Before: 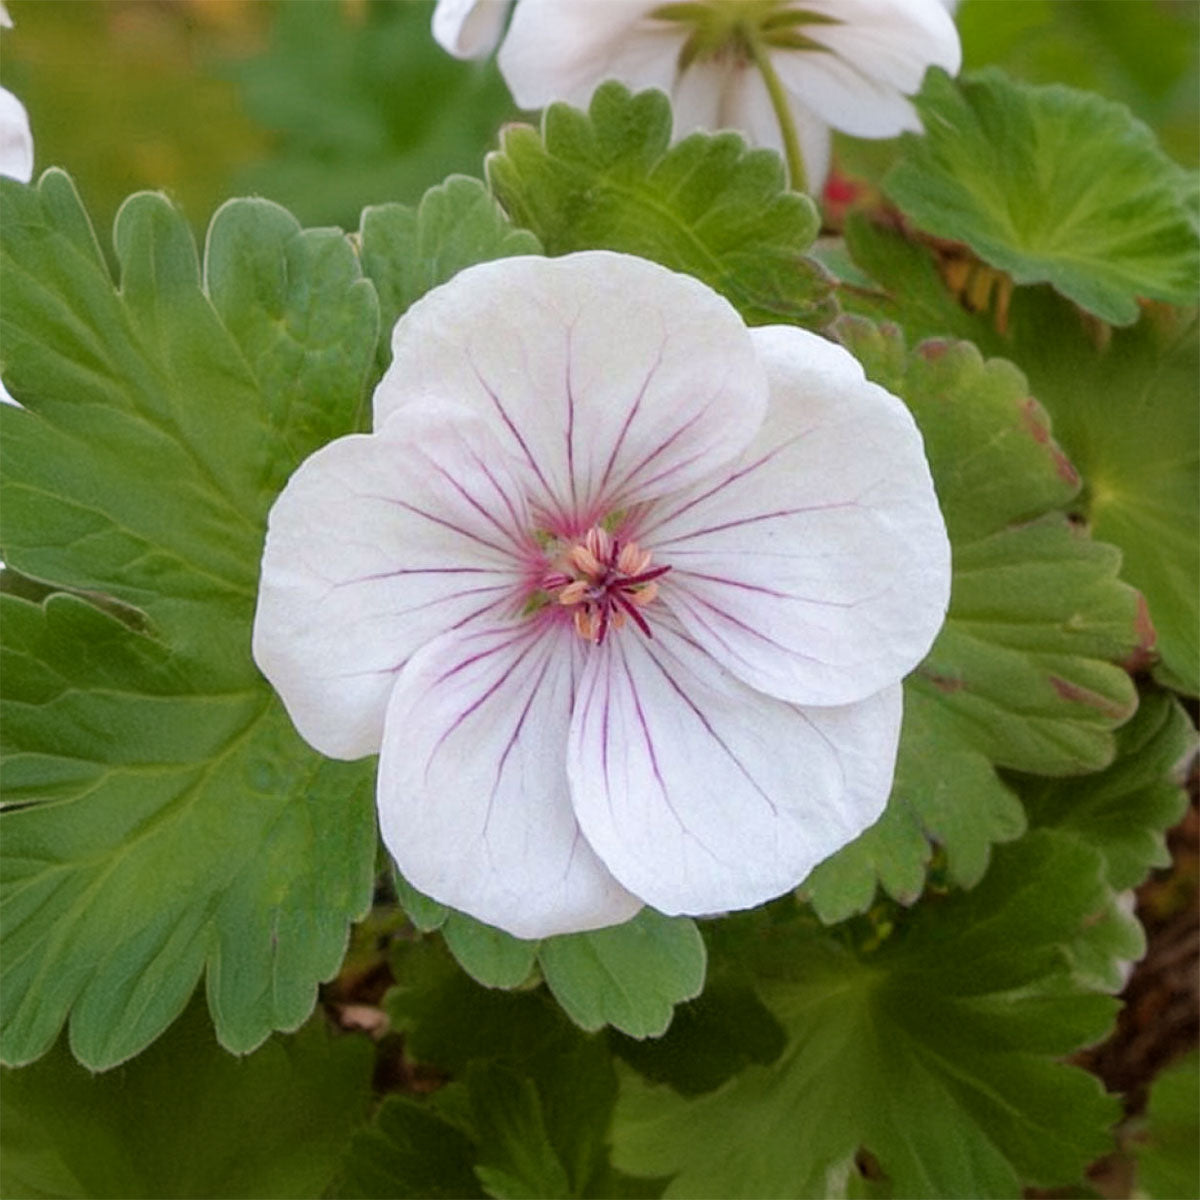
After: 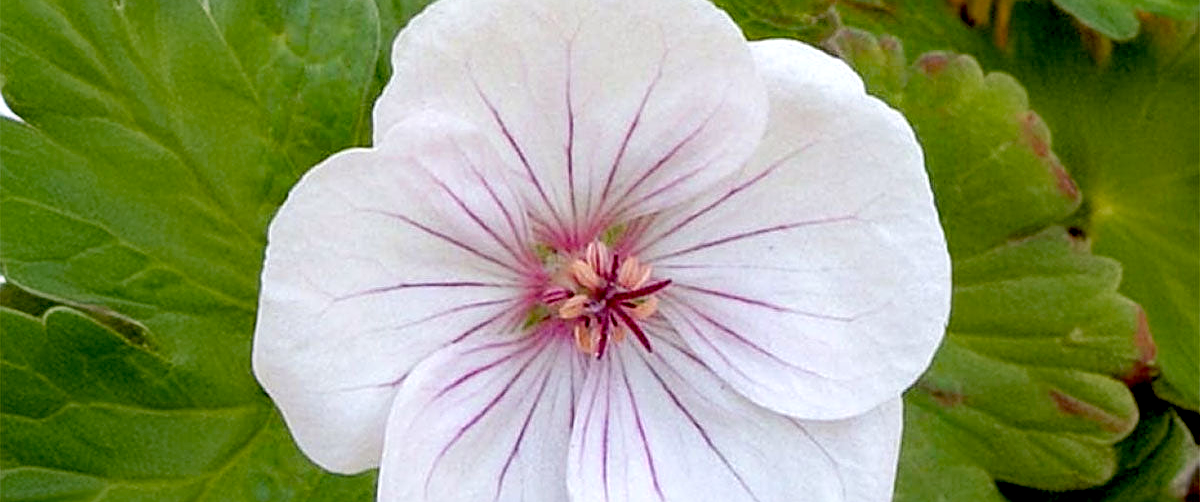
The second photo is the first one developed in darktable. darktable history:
exposure: black level correction 0.025, exposure 0.182 EV, compensate highlight preservation false
sharpen: on, module defaults
crop and rotate: top 23.84%, bottom 34.294%
